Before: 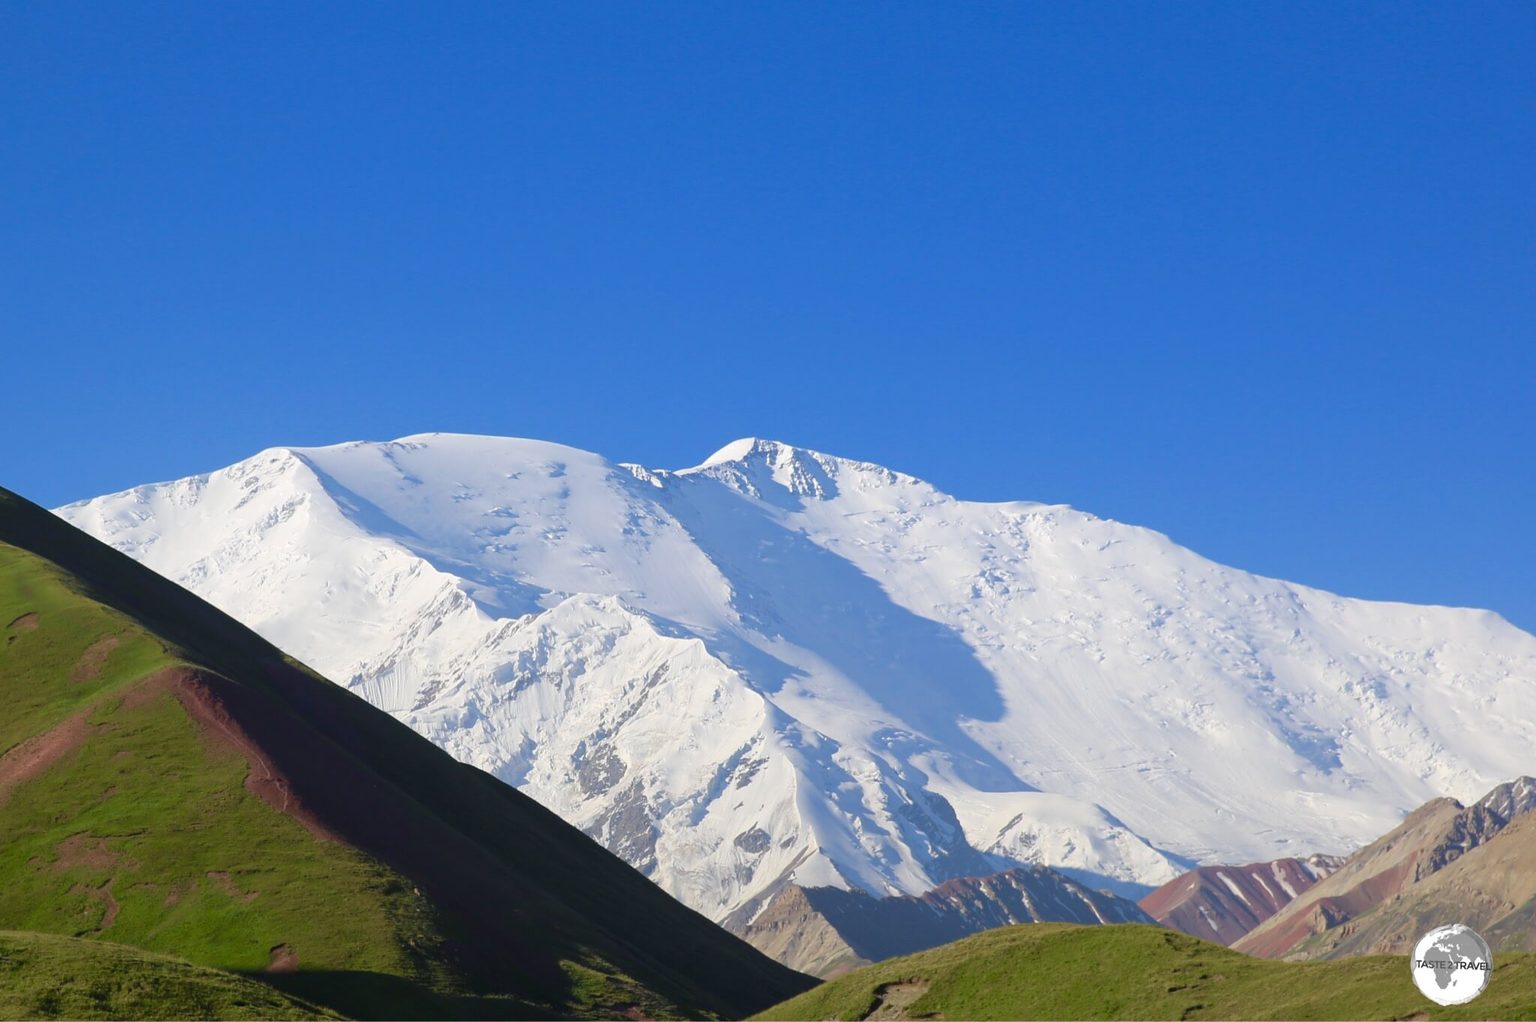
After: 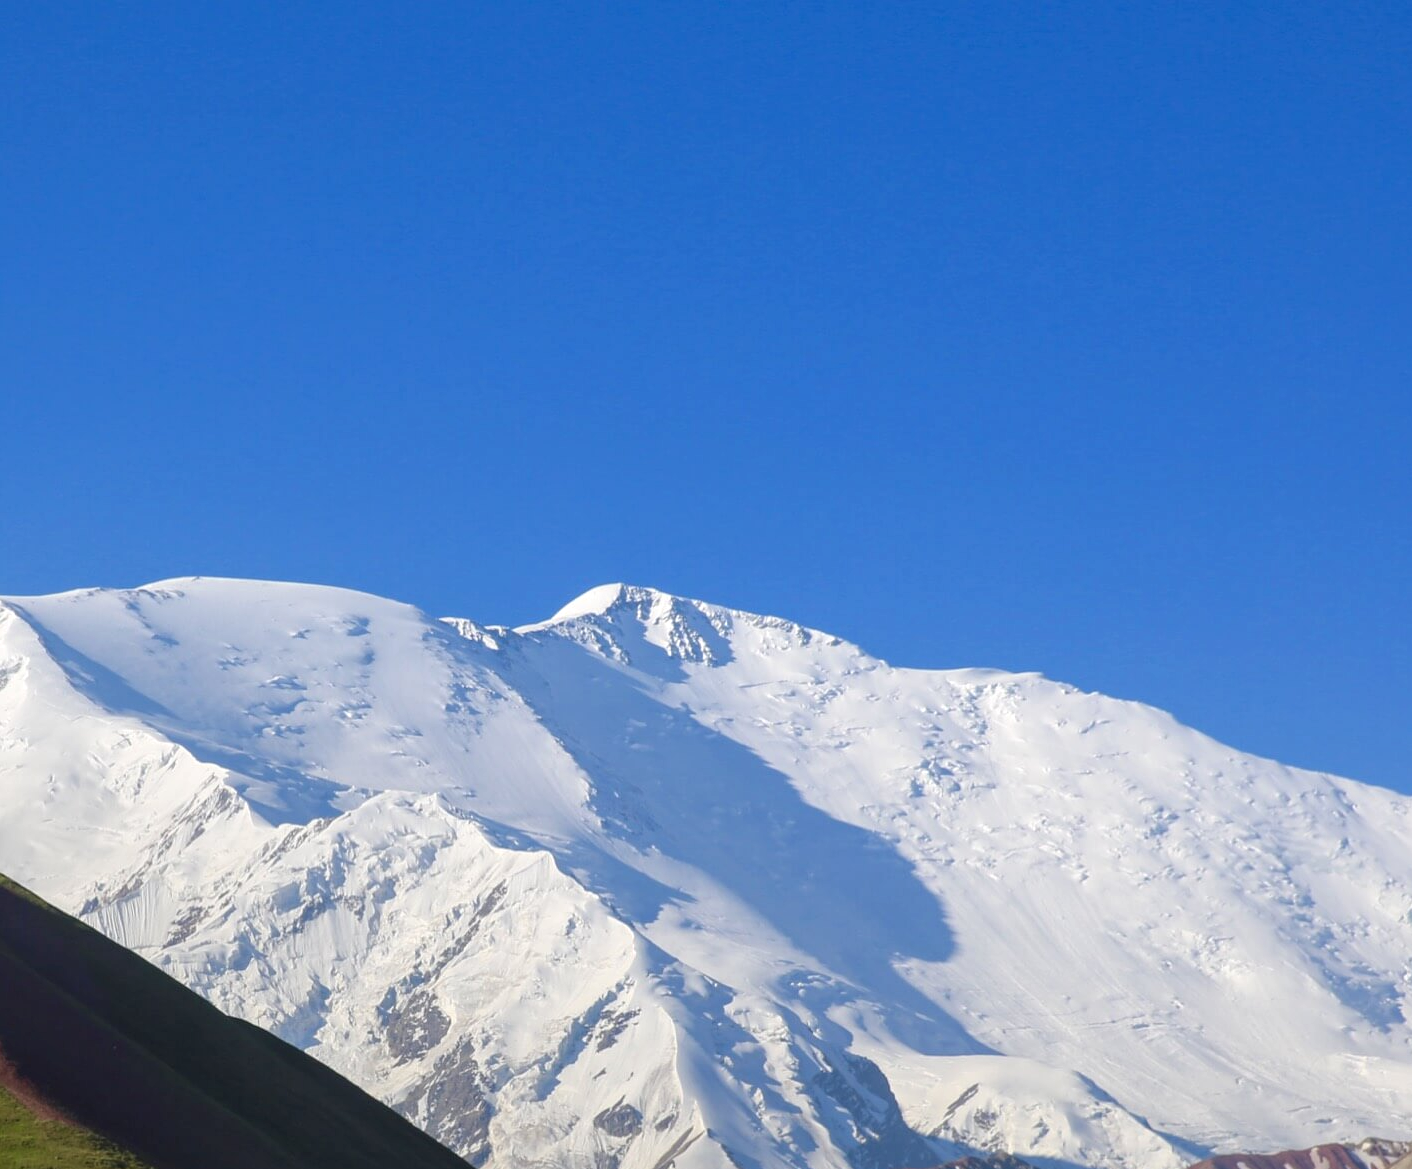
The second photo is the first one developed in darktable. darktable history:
crop: left 18.808%, right 12.247%, bottom 14.118%
local contrast: on, module defaults
